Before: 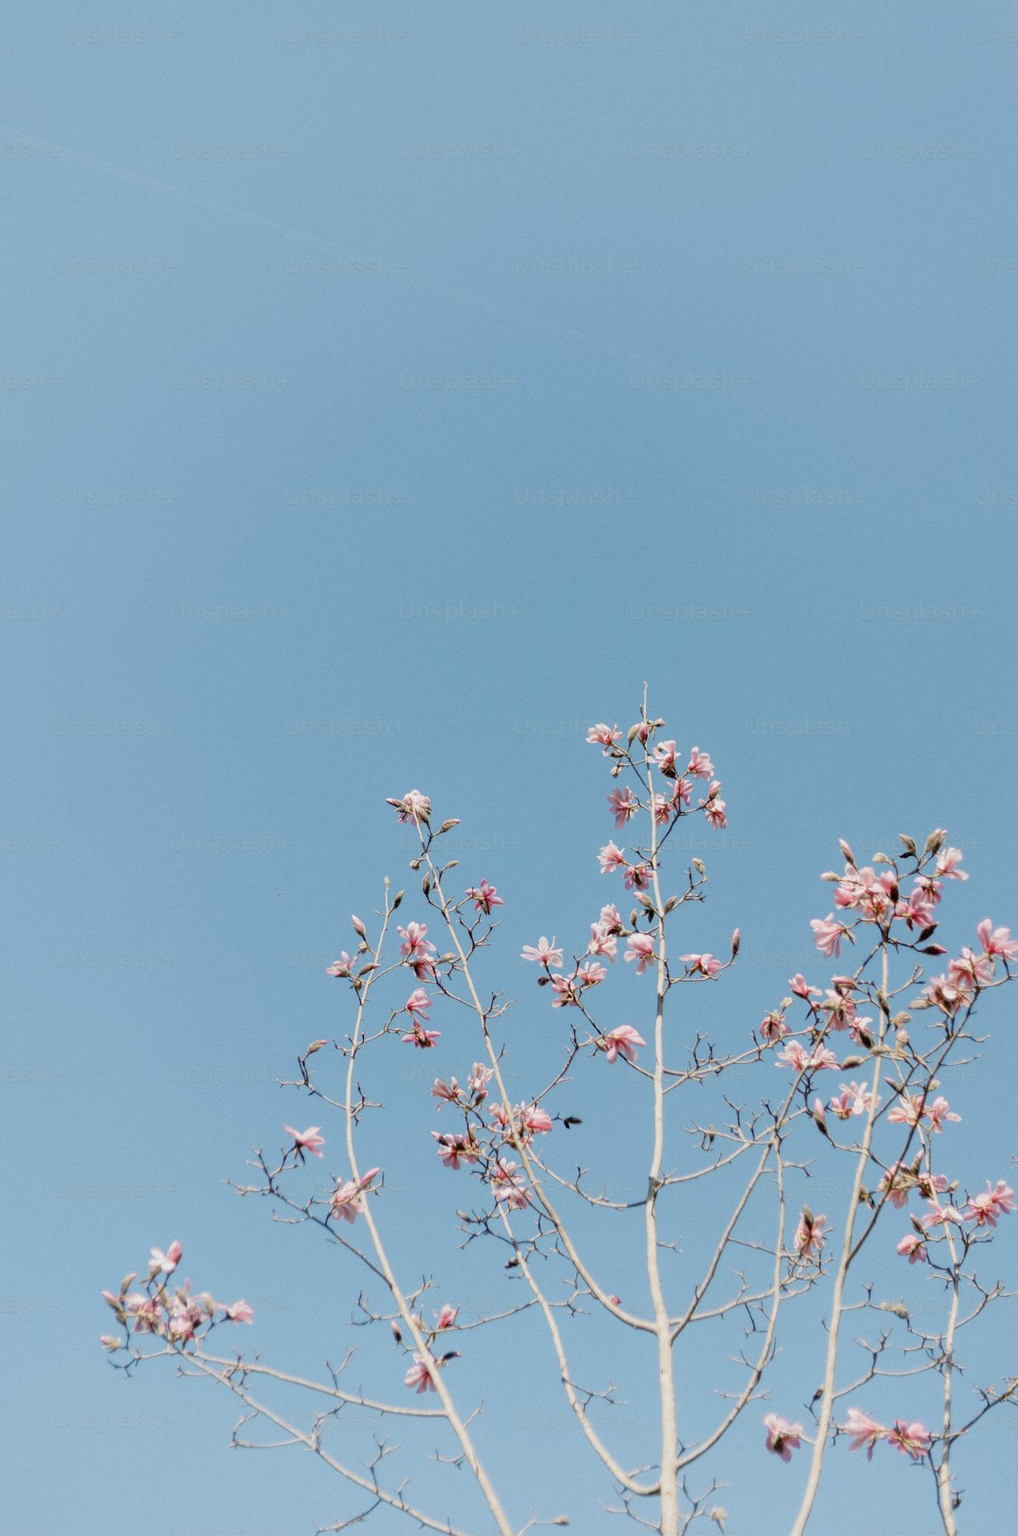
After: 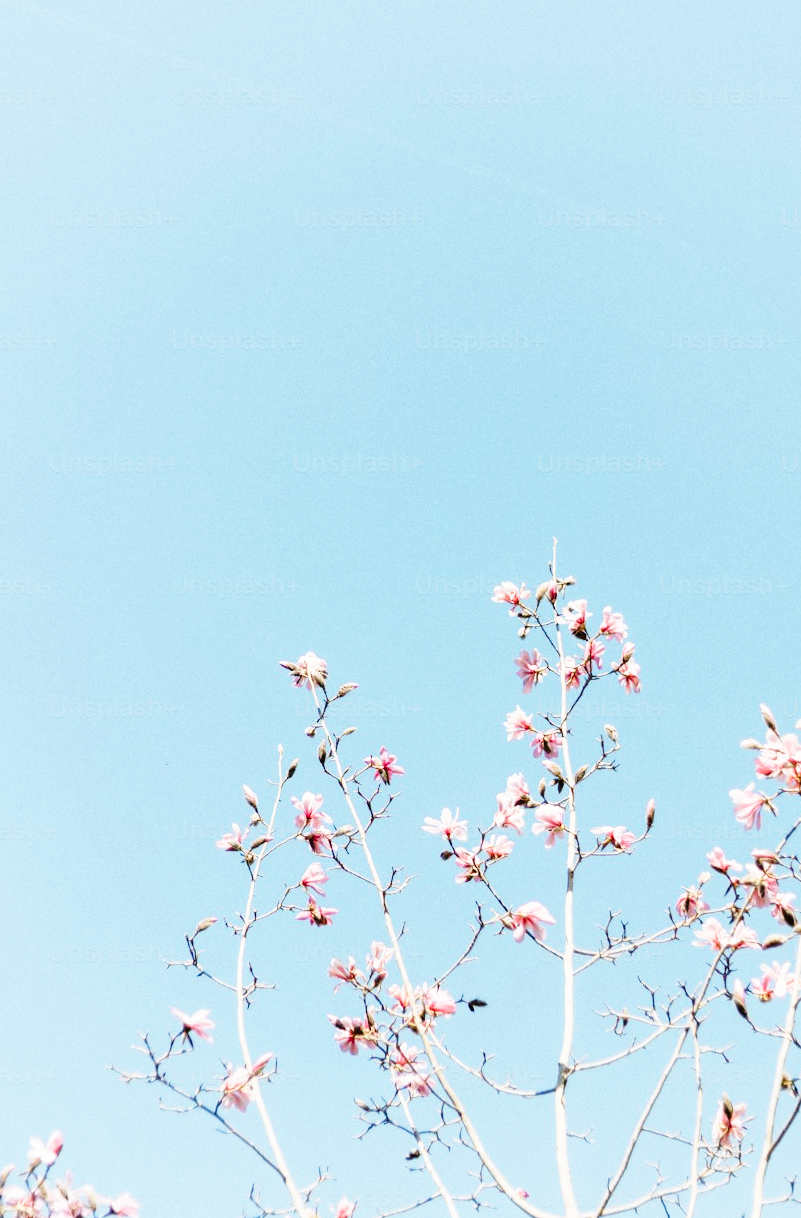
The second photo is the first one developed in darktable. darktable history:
base curve: curves: ch0 [(0, 0) (0.026, 0.03) (0.109, 0.232) (0.351, 0.748) (0.669, 0.968) (1, 1)], preserve colors none
crop and rotate: left 12.043%, top 11.453%, right 13.789%, bottom 13.803%
